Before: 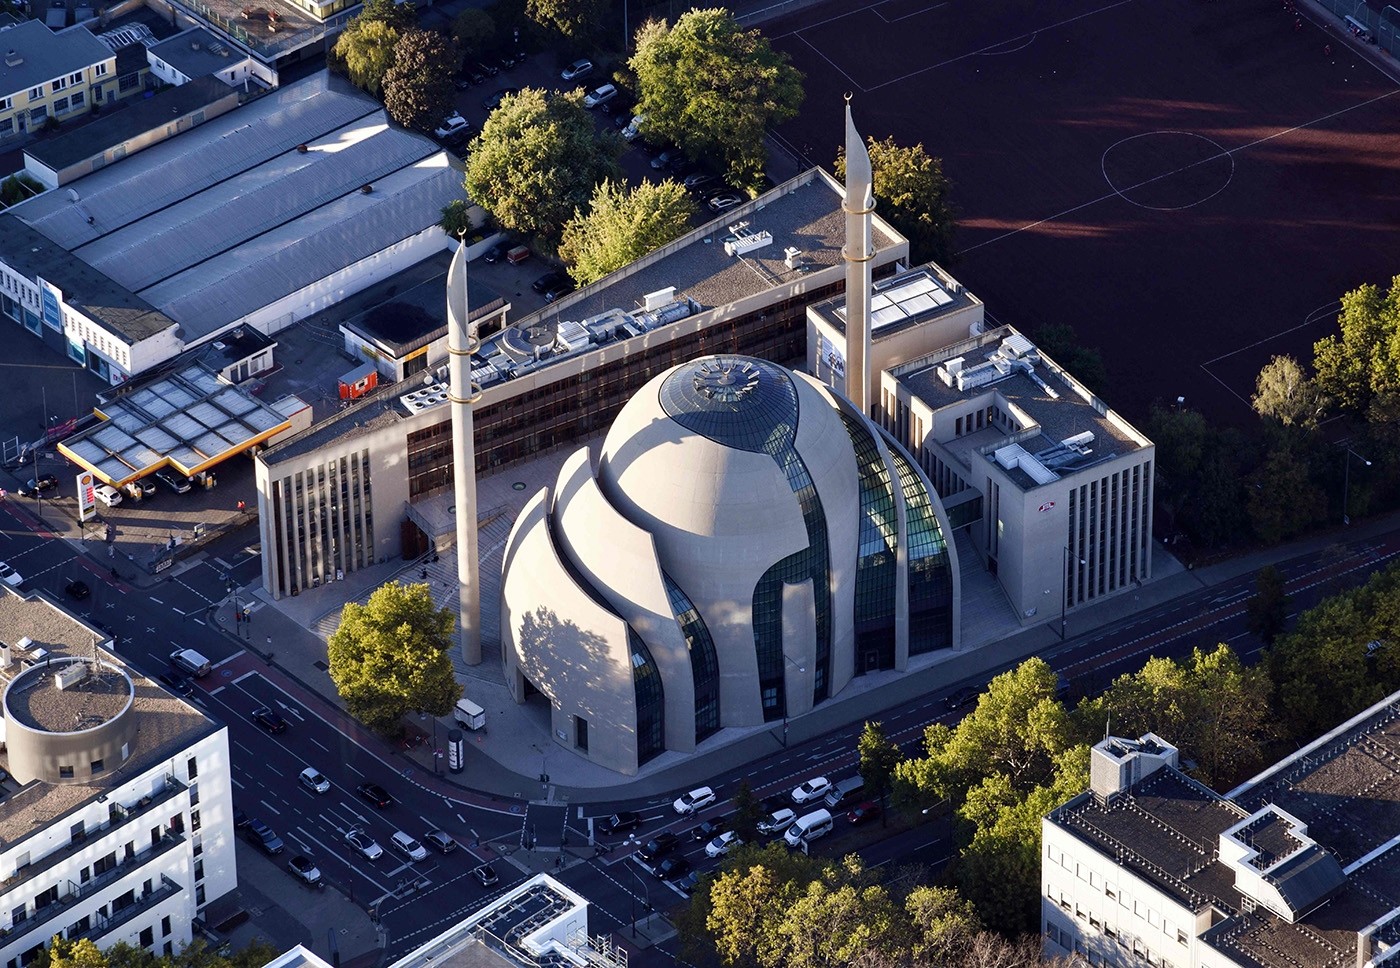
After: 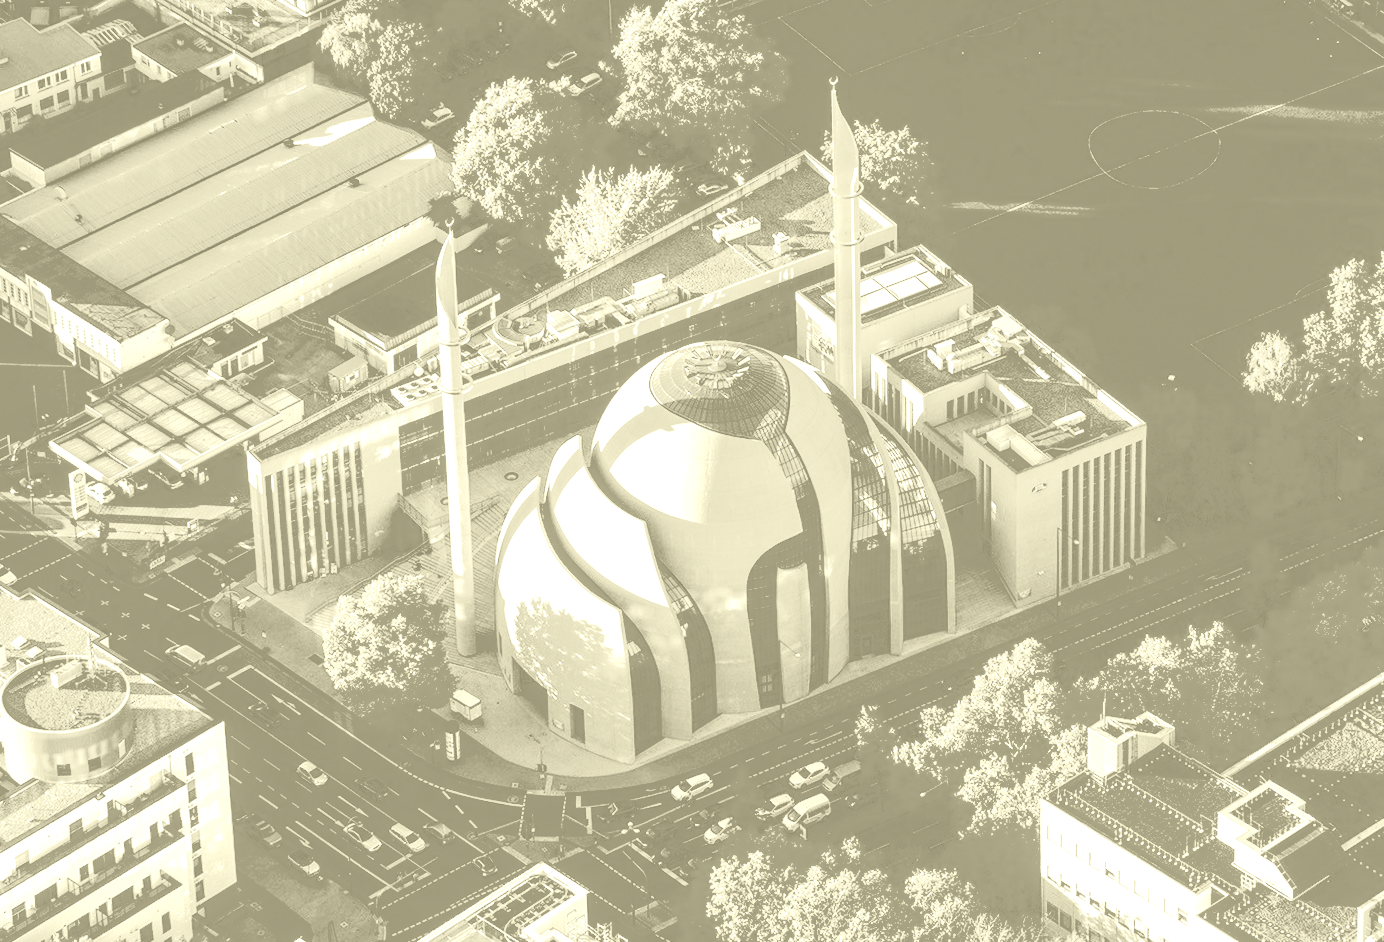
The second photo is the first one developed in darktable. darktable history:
base curve: curves: ch0 [(0.065, 0.026) (0.236, 0.358) (0.53, 0.546) (0.777, 0.841) (0.924, 0.992)], preserve colors average RGB
local contrast: detail 130%
colorize: hue 43.2°, saturation 40%, version 1
rotate and perspective: rotation -1°, crop left 0.011, crop right 0.989, crop top 0.025, crop bottom 0.975
exposure: black level correction 0, exposure 0.7 EV, compensate exposure bias true, compensate highlight preservation false
